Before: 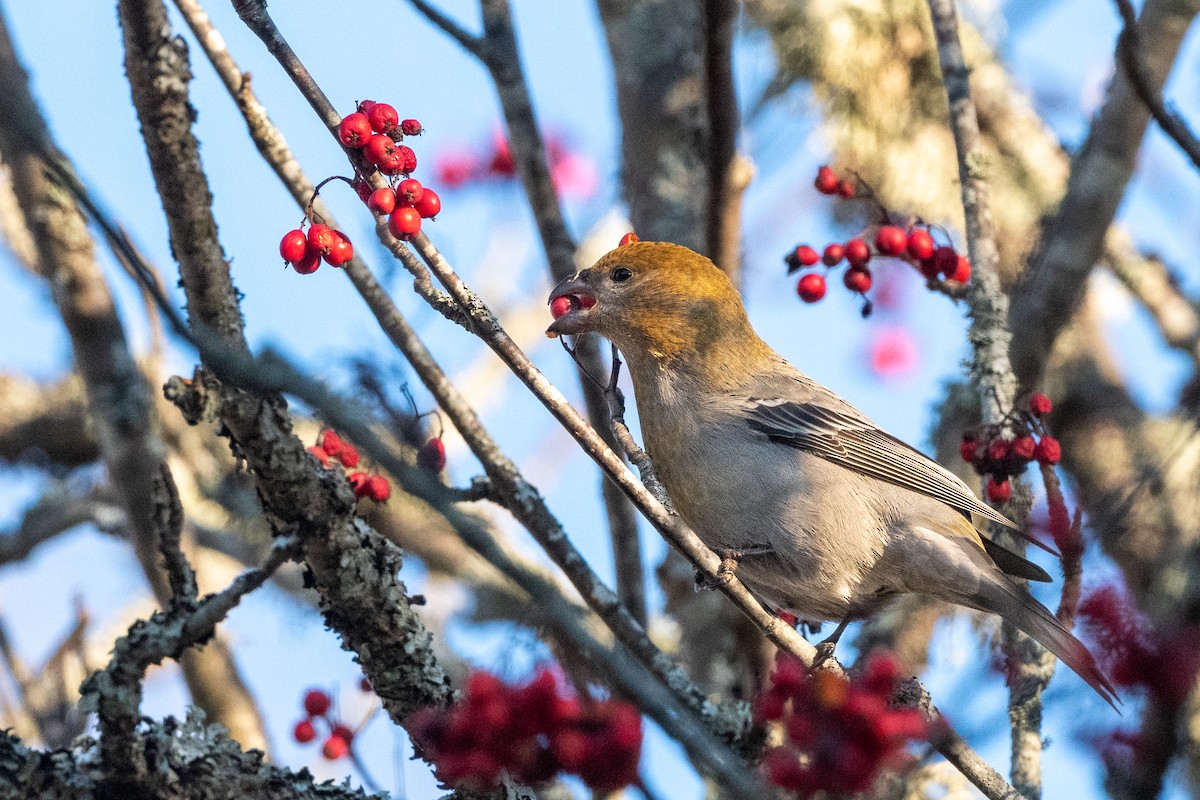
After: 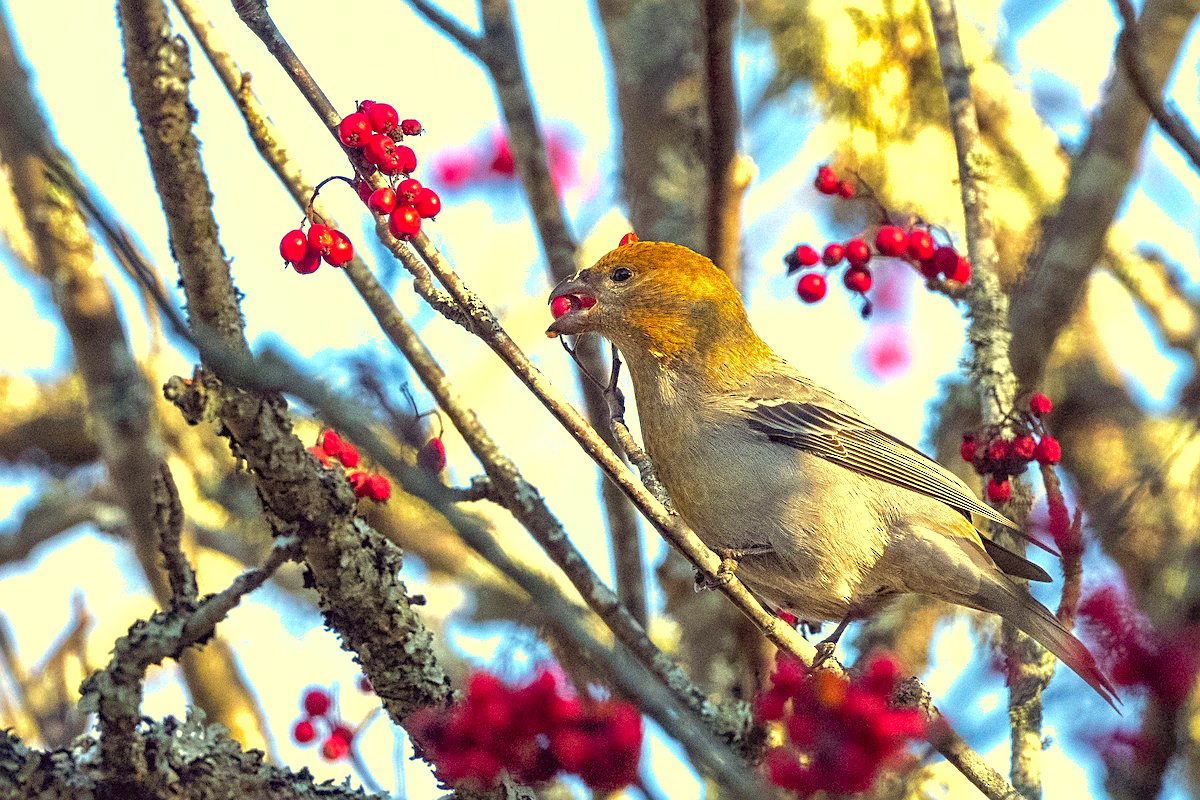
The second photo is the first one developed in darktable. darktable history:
sharpen: on, module defaults
shadows and highlights: on, module defaults
exposure: exposure 0.607 EV, compensate highlight preservation false
color correction: highlights a* -0.36, highlights b* 39.97, shadows a* 9.44, shadows b* -0.231
color calibration: output R [0.946, 0.065, -0.013, 0], output G [-0.246, 1.264, -0.017, 0], output B [0.046, -0.098, 1.05, 0], illuminant custom, x 0.368, y 0.373, temperature 4331.21 K, clip negative RGB from gamut false
